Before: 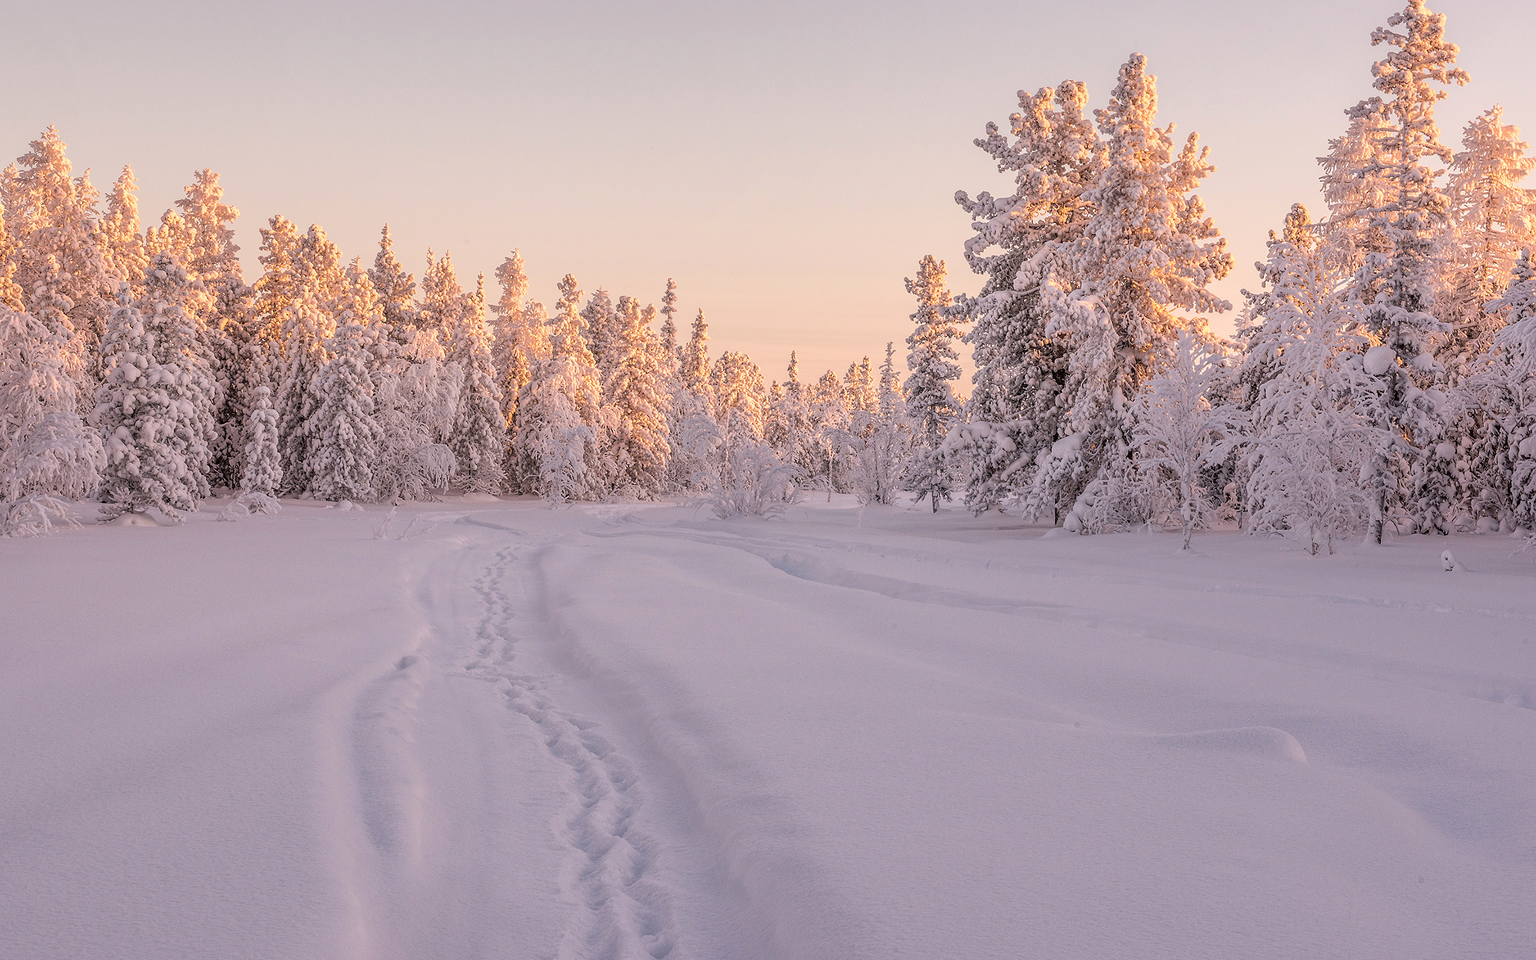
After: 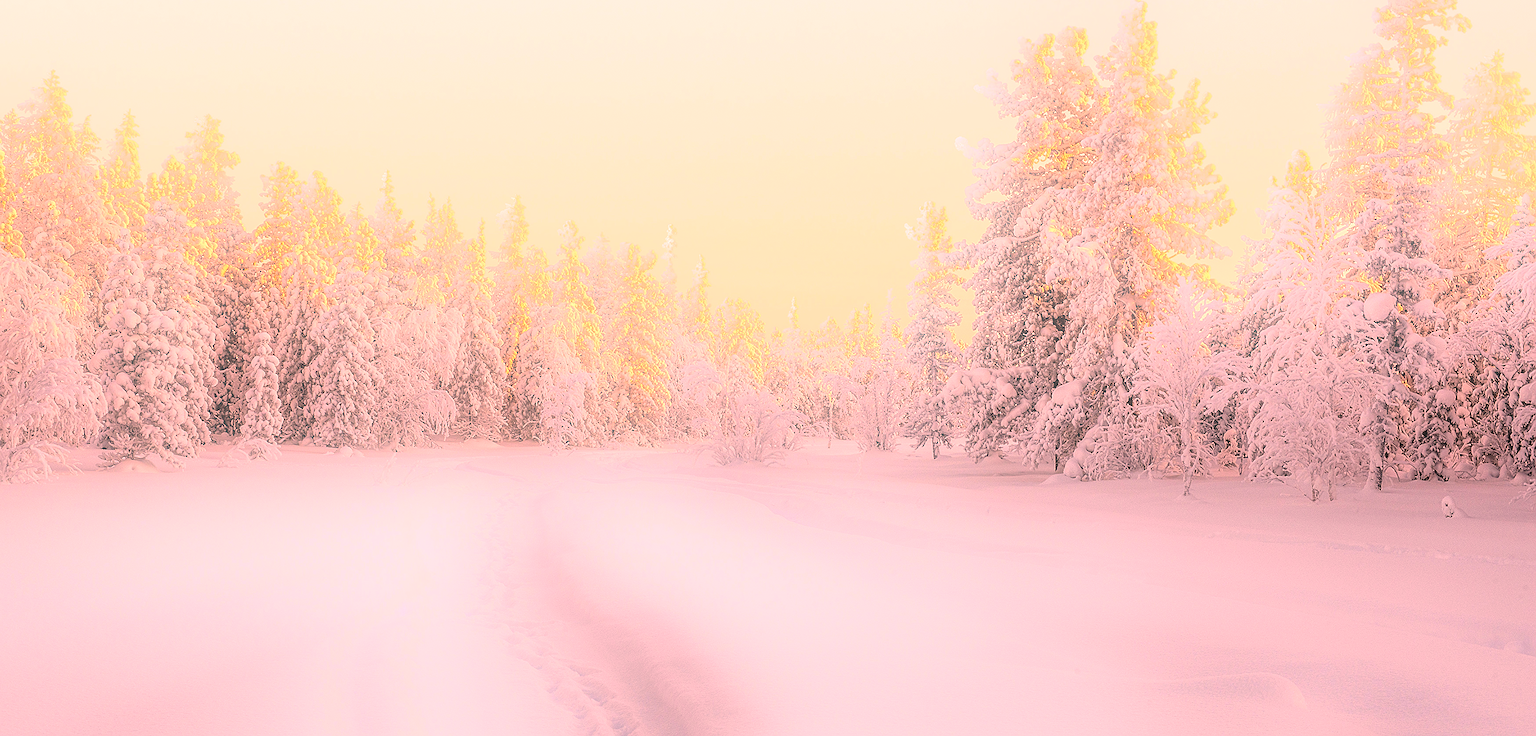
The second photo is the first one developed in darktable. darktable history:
crop: top 5.667%, bottom 17.637%
exposure: black level correction -0.002, exposure 0.54 EV, compensate highlight preservation false
sharpen: on, module defaults
color correction: highlights a* 21.16, highlights b* 19.61
bloom: on, module defaults
